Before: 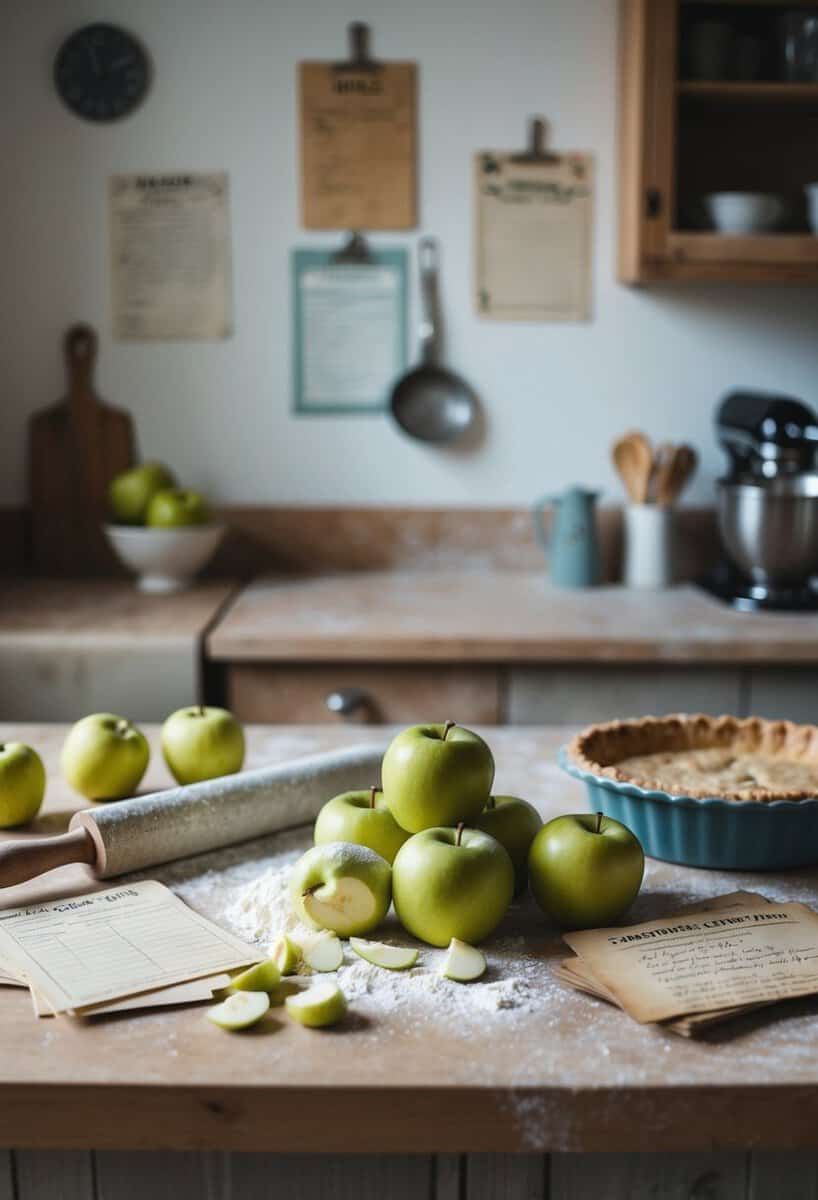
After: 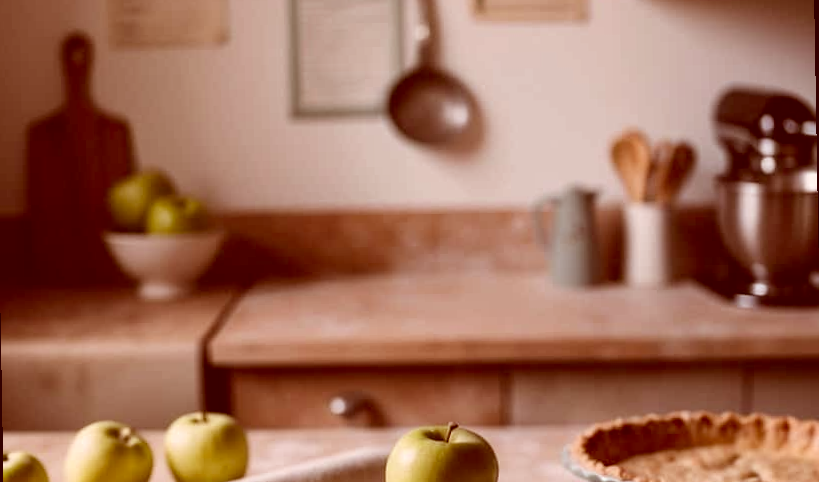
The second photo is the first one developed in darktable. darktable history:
crop and rotate: top 23.84%, bottom 34.294%
color correction: highlights a* 9.03, highlights b* 8.71, shadows a* 40, shadows b* 40, saturation 0.8
rotate and perspective: rotation -1°, crop left 0.011, crop right 0.989, crop top 0.025, crop bottom 0.975
